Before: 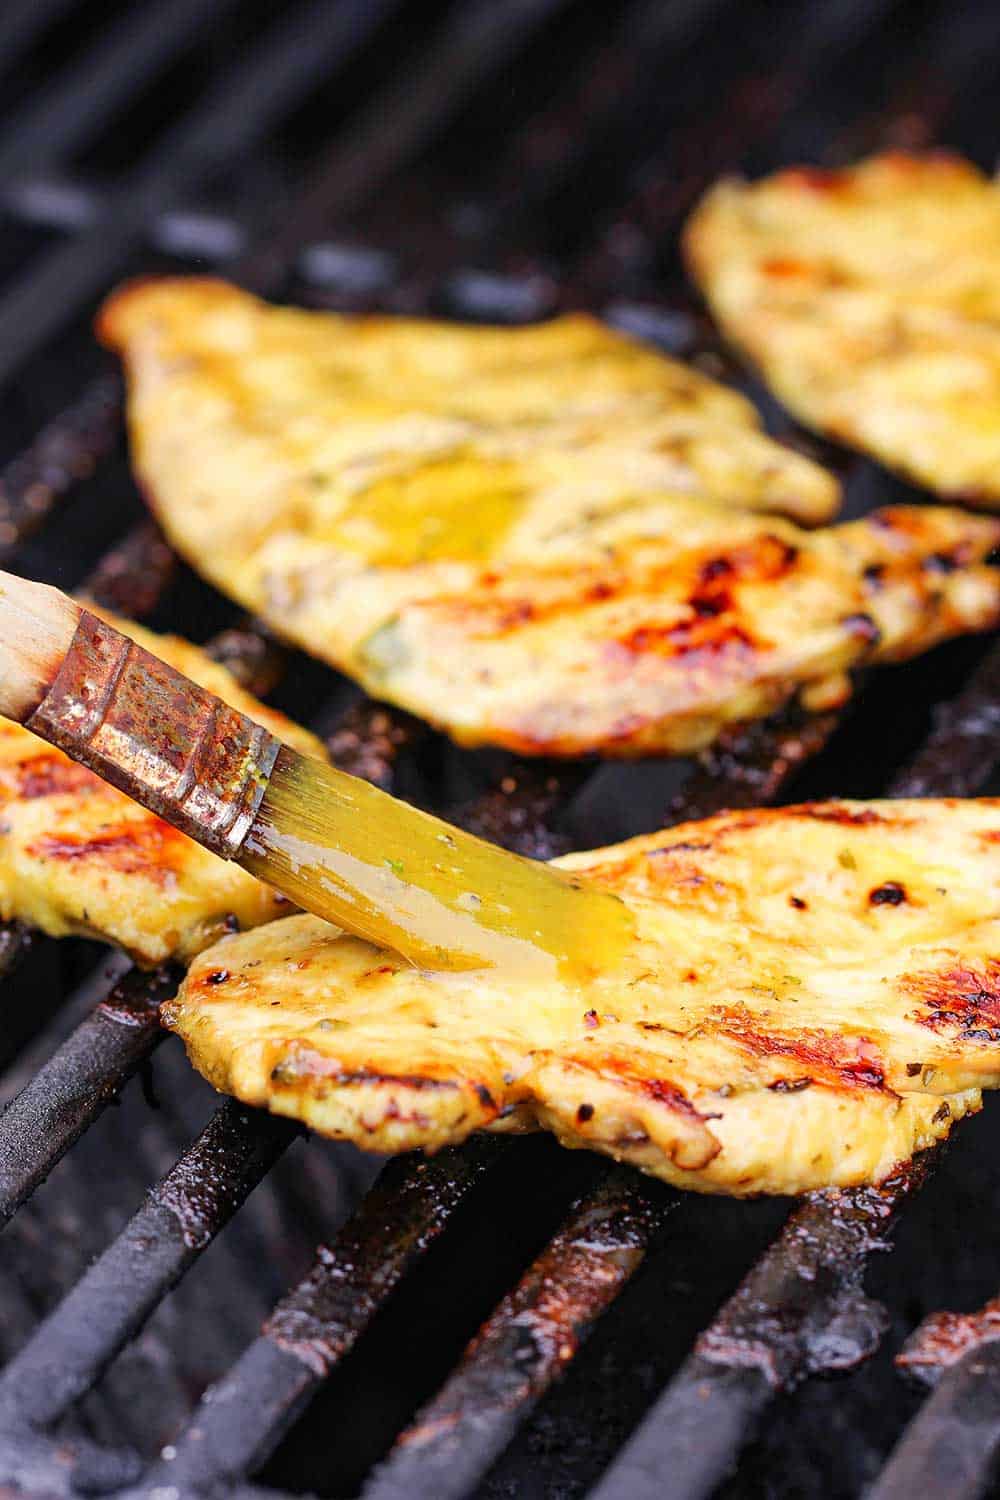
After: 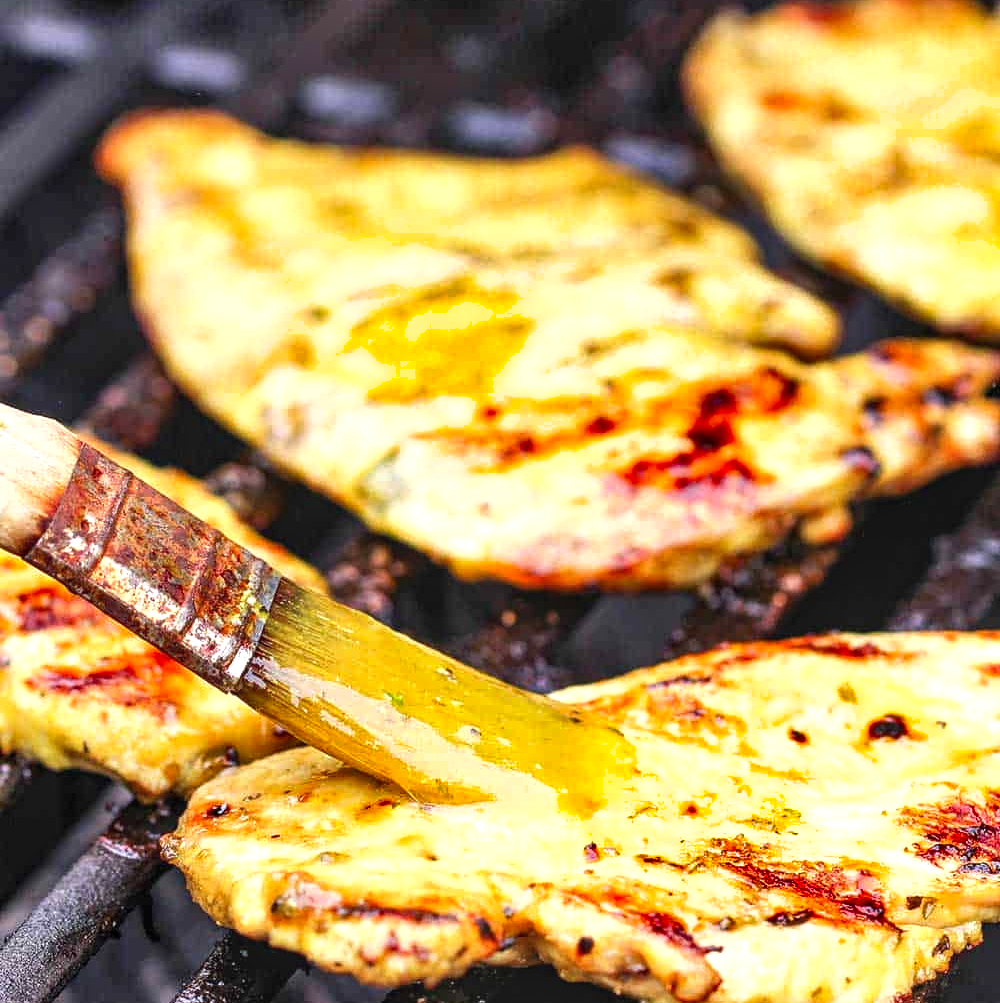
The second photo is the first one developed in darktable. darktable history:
crop: top 11.176%, bottom 21.908%
exposure: exposure 0.57 EV, compensate highlight preservation false
local contrast: on, module defaults
shadows and highlights: shadows 52.47, soften with gaussian
